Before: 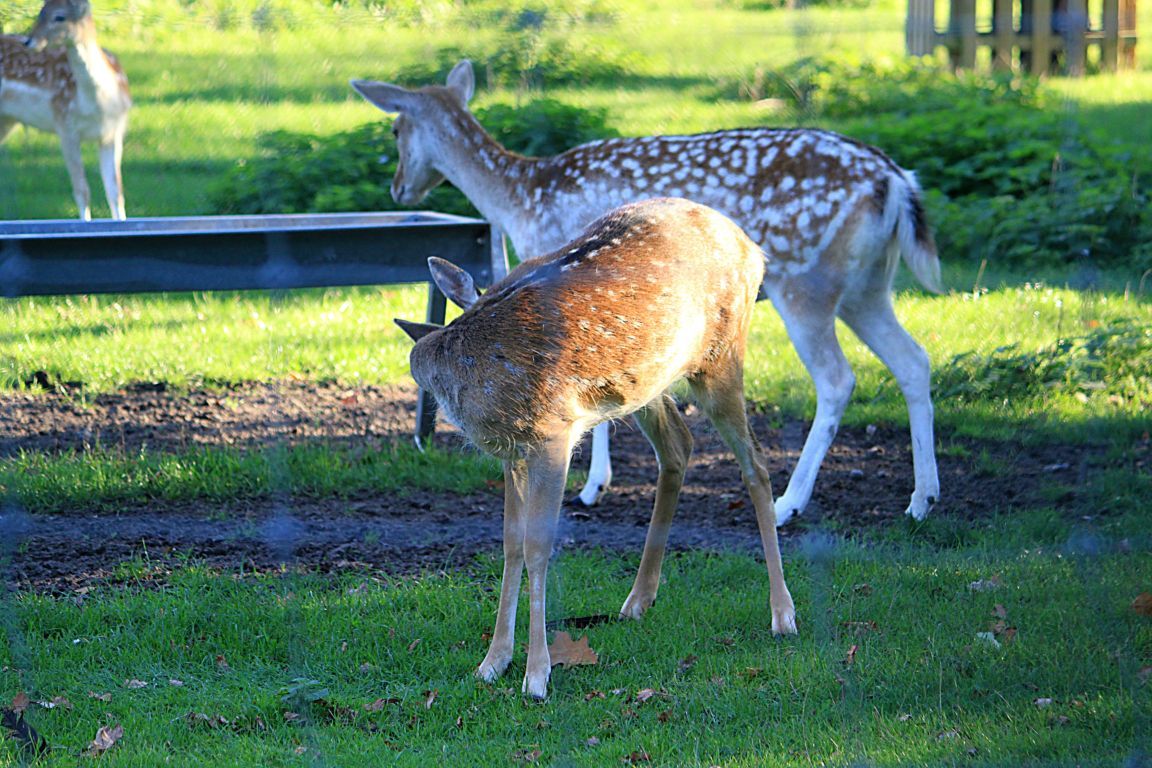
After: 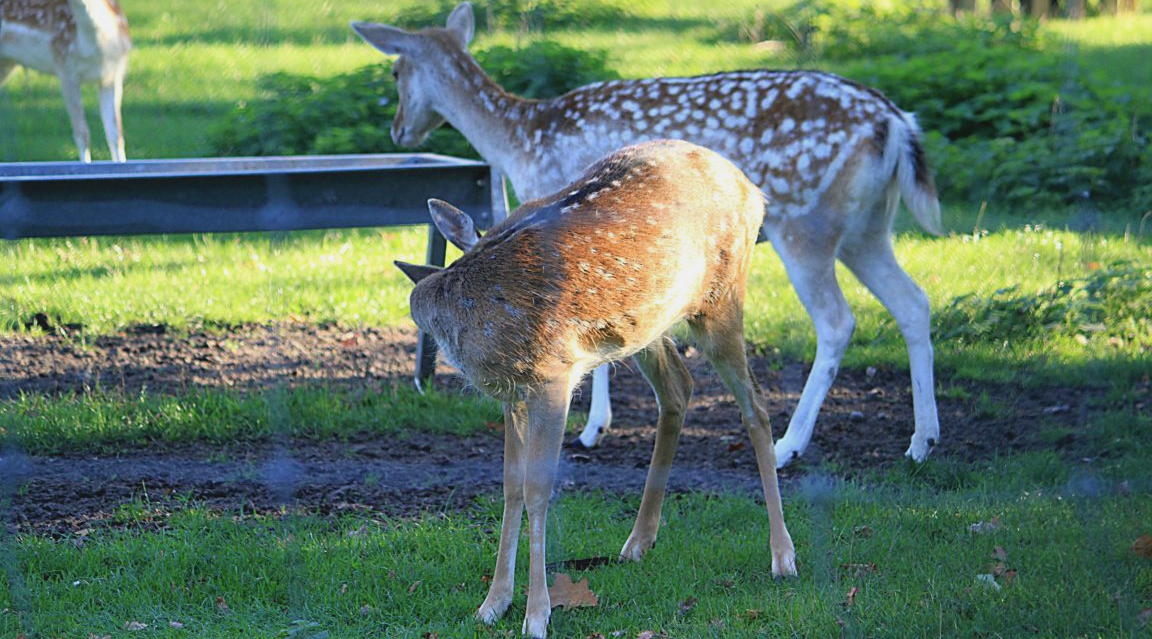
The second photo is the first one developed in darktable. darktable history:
crop: top 7.625%, bottom 8.027%
contrast brightness saturation: contrast -0.1, saturation -0.1
